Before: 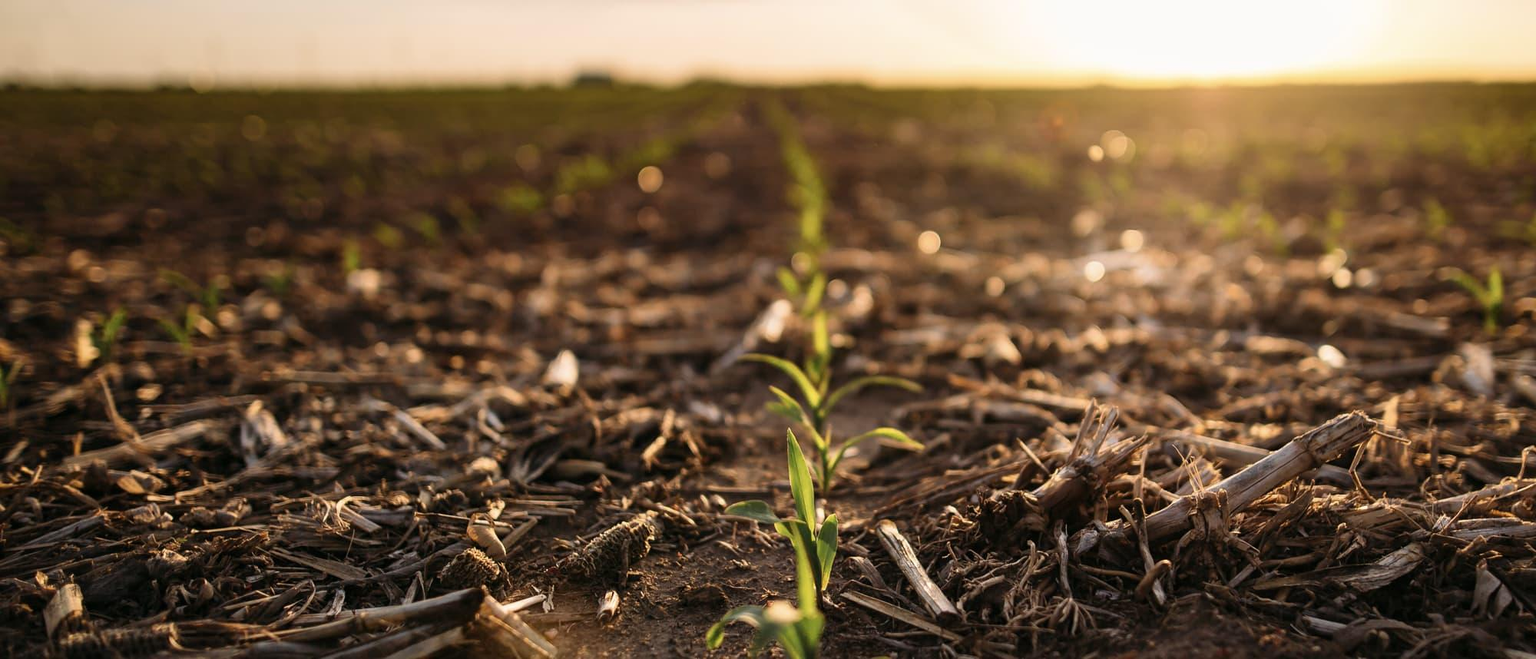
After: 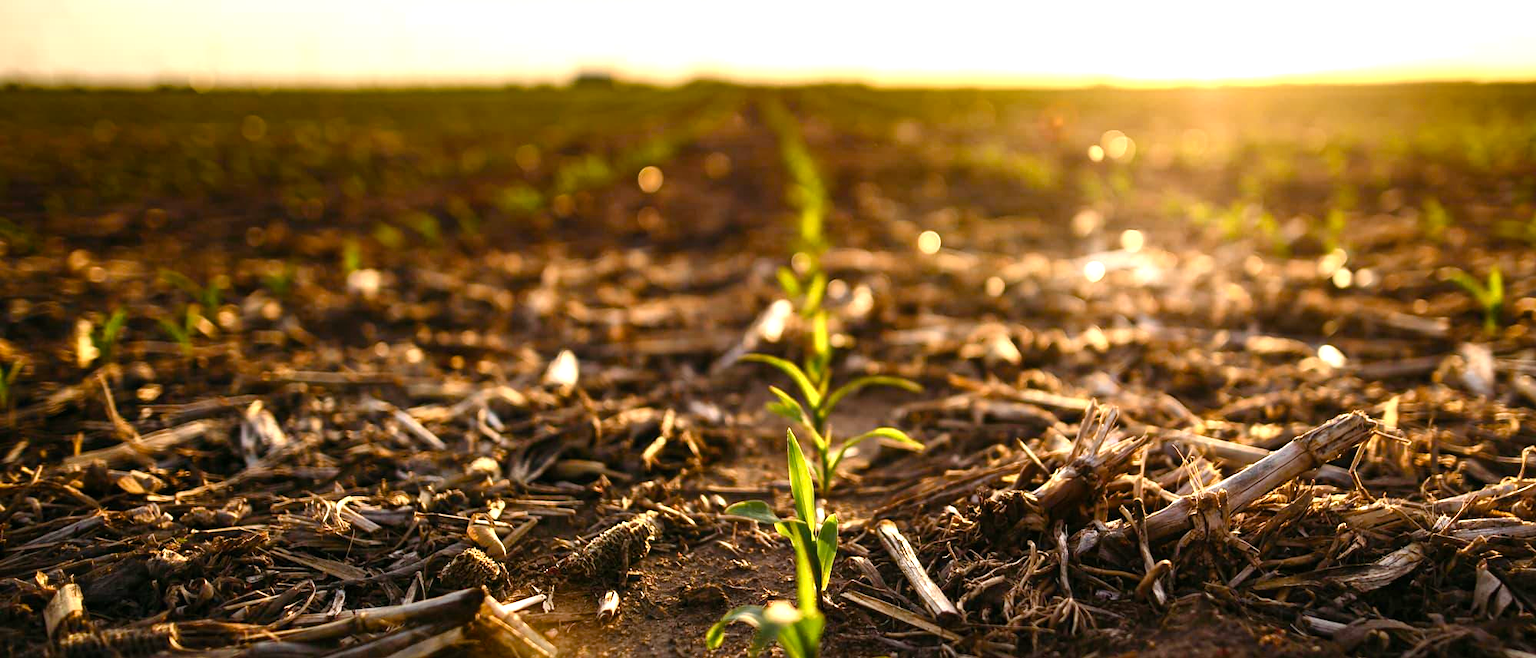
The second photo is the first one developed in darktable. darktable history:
exposure: exposure 0.61 EV, compensate highlight preservation false
color balance rgb: perceptual saturation grading › global saturation 20%, perceptual saturation grading › highlights -25.288%, perceptual saturation grading › shadows 24.378%, global vibrance 35.38%, contrast 9.645%
